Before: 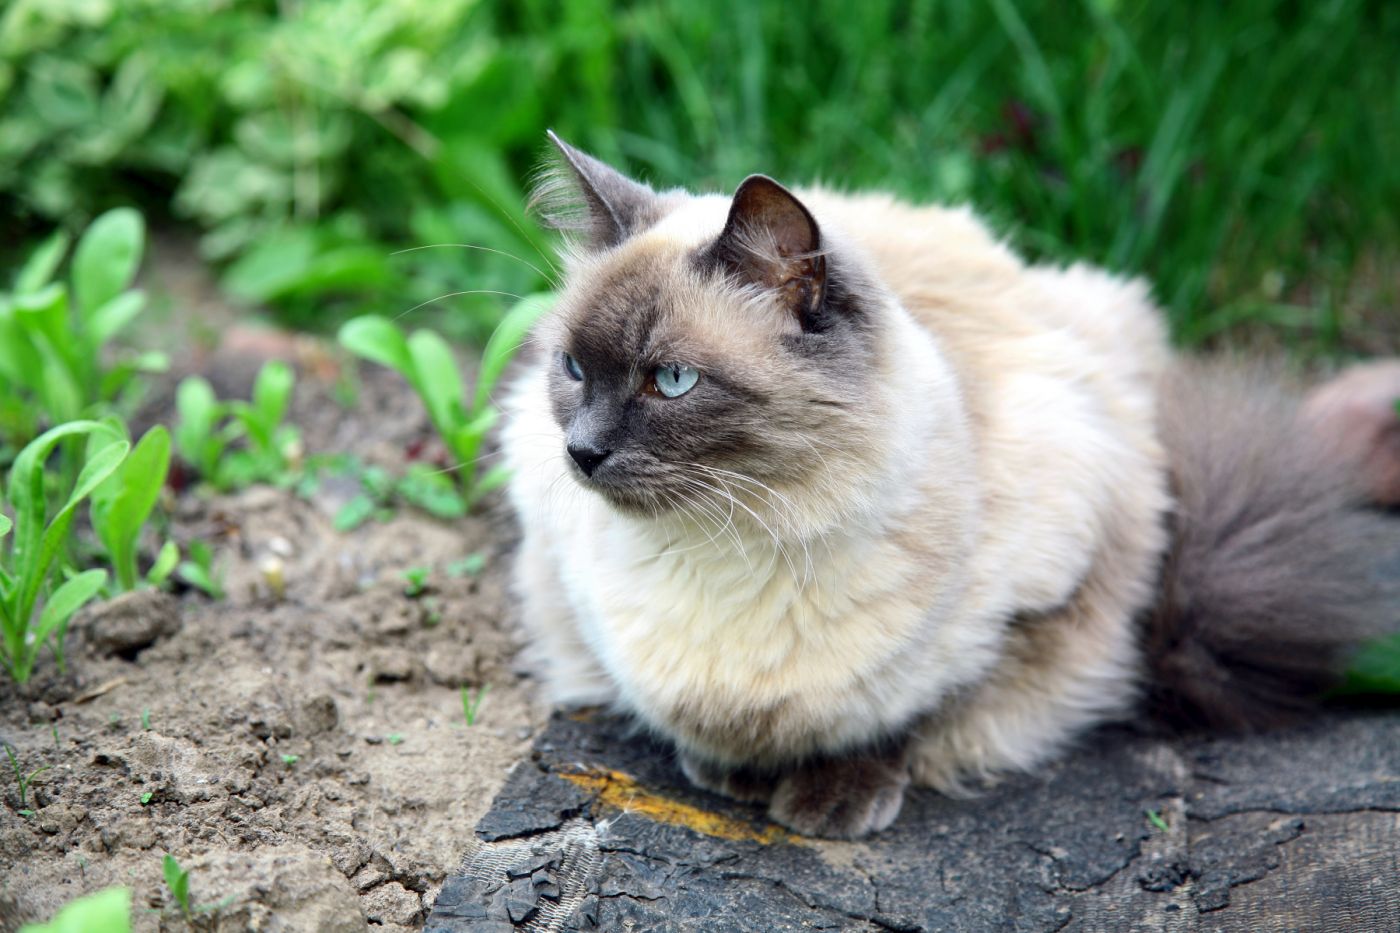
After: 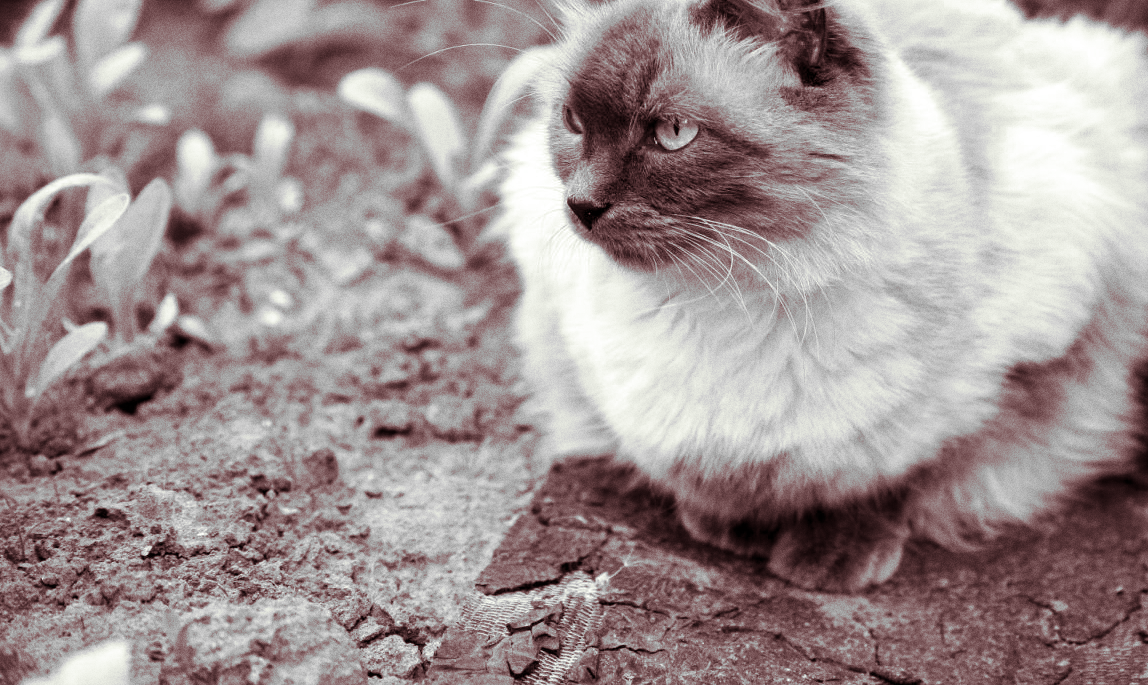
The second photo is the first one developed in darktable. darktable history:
monochrome: on, module defaults
grain: coarseness 0.09 ISO
color zones: curves: ch0 [(0.11, 0.396) (0.195, 0.36) (0.25, 0.5) (0.303, 0.412) (0.357, 0.544) (0.75, 0.5) (0.967, 0.328)]; ch1 [(0, 0.468) (0.112, 0.512) (0.202, 0.6) (0.25, 0.5) (0.307, 0.352) (0.357, 0.544) (0.75, 0.5) (0.963, 0.524)]
crop: top 26.531%, right 17.959%
color correction: saturation 0.57
split-toning: on, module defaults
